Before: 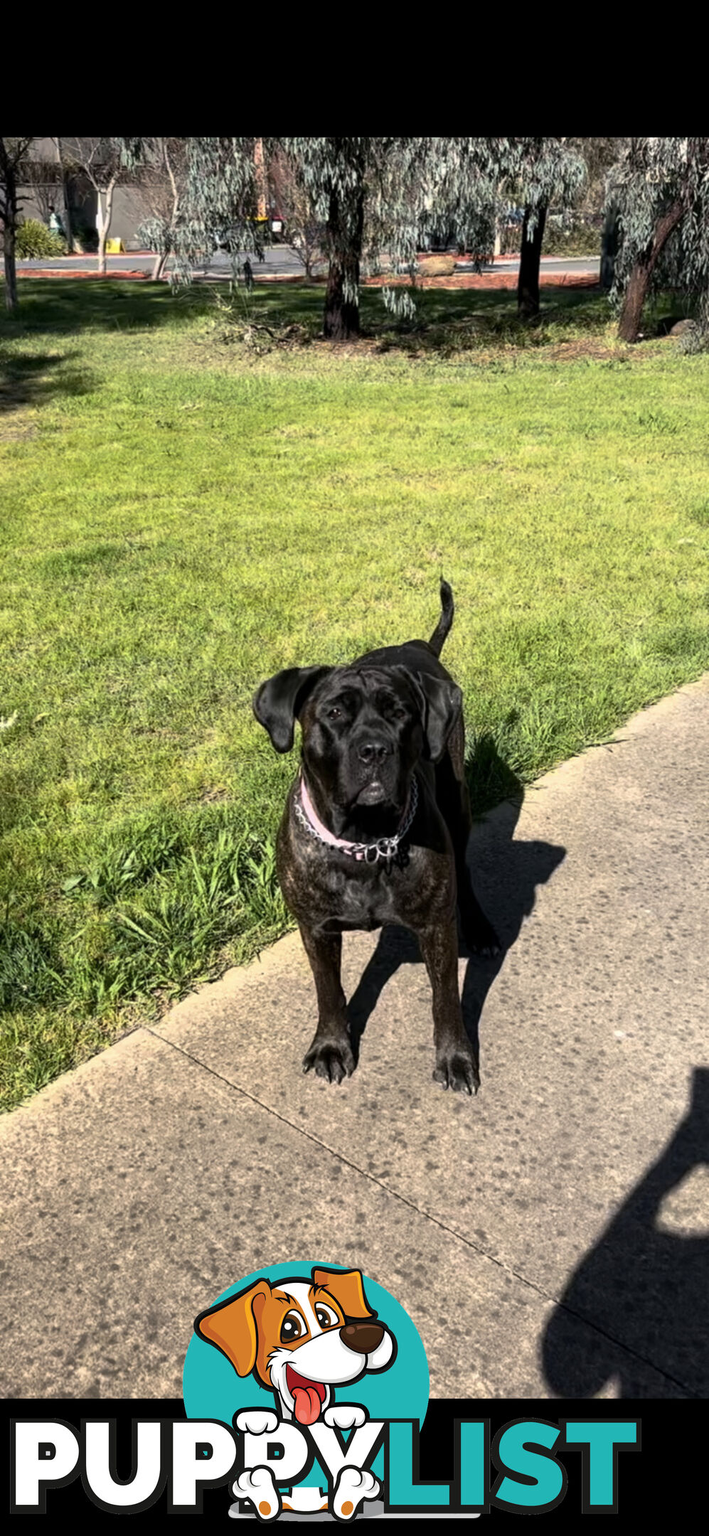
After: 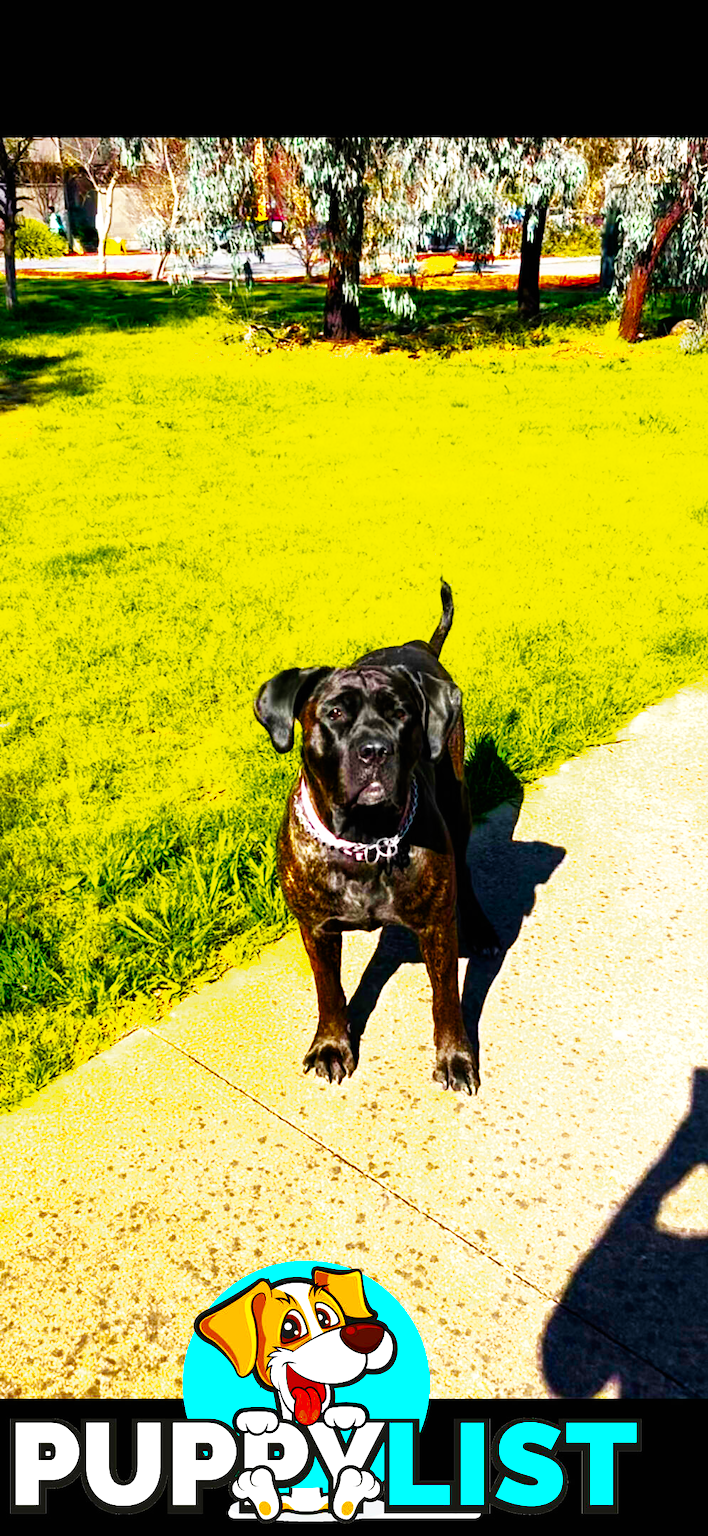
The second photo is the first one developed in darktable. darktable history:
base curve: curves: ch0 [(0, 0) (0.007, 0.004) (0.027, 0.03) (0.046, 0.07) (0.207, 0.54) (0.442, 0.872) (0.673, 0.972) (1, 1)], preserve colors none
color balance rgb: linear chroma grading › global chroma 20%, perceptual saturation grading › global saturation 65%, perceptual saturation grading › highlights 50%, perceptual saturation grading › shadows 30%, perceptual brilliance grading › global brilliance 12%, perceptual brilliance grading › highlights 15%, global vibrance 20%
color zones: curves: ch0 [(0.11, 0.396) (0.195, 0.36) (0.25, 0.5) (0.303, 0.412) (0.357, 0.544) (0.75, 0.5) (0.967, 0.328)]; ch1 [(0, 0.468) (0.112, 0.512) (0.202, 0.6) (0.25, 0.5) (0.307, 0.352) (0.357, 0.544) (0.75, 0.5) (0.963, 0.524)]
